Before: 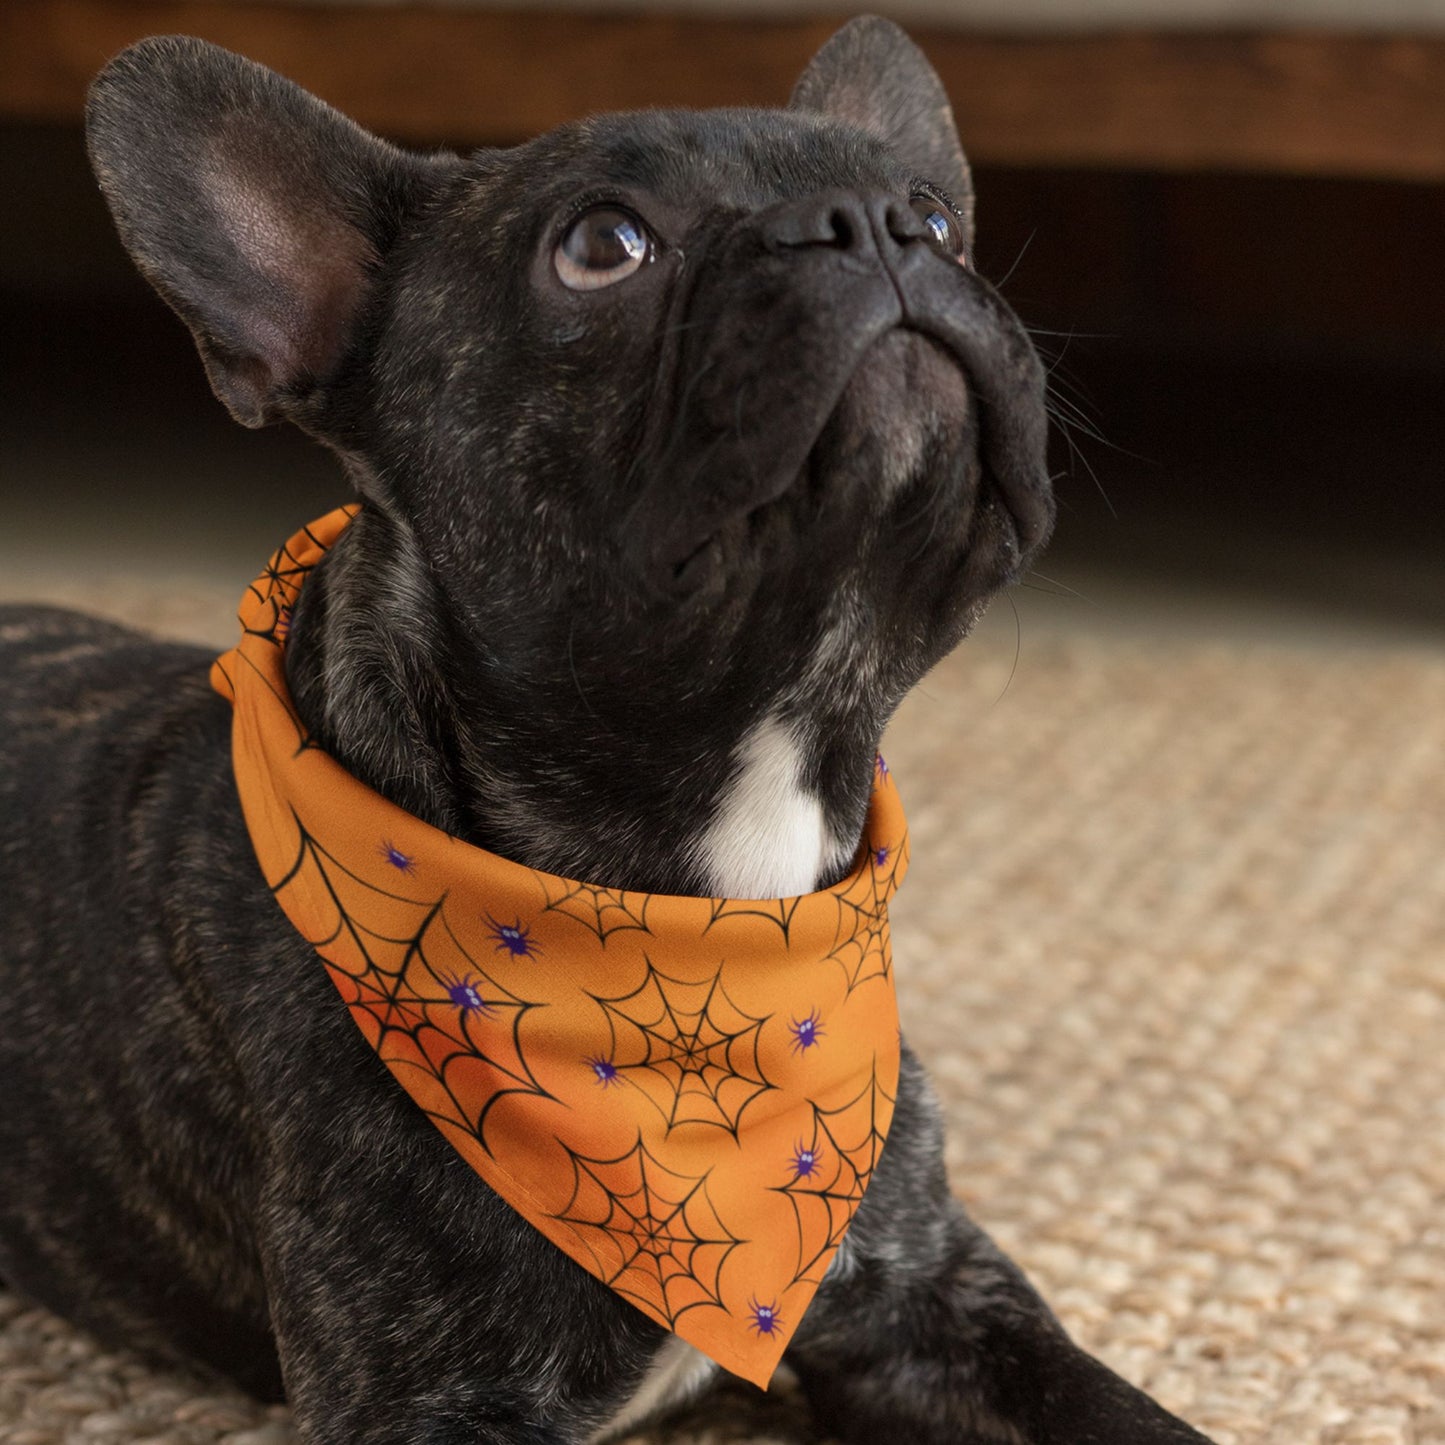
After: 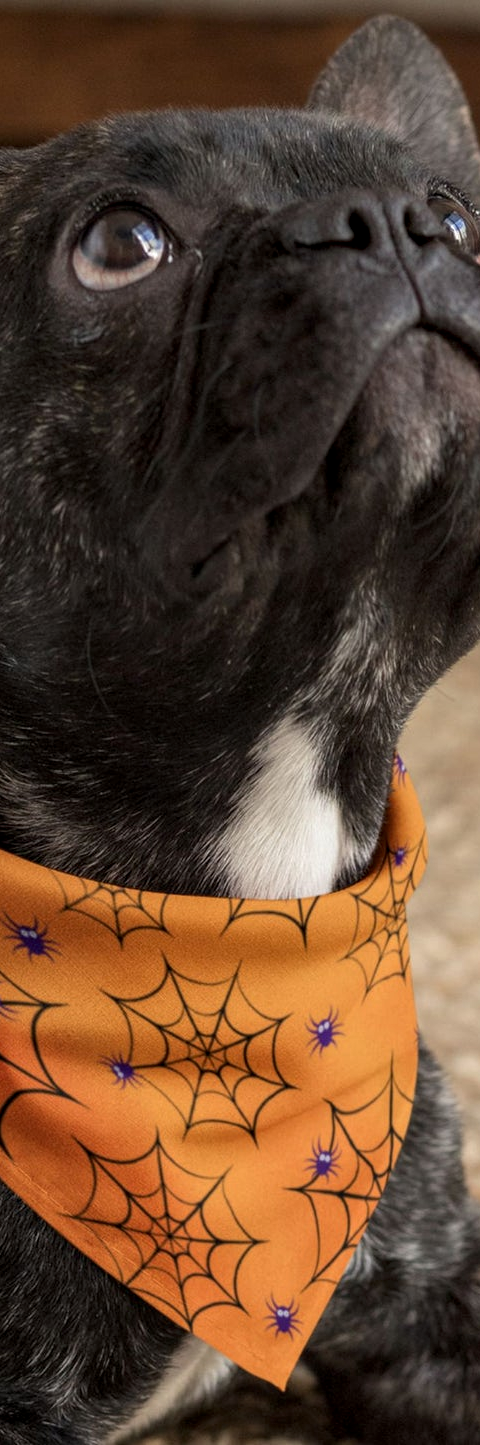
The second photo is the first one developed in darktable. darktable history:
local contrast: detail 130%
crop: left 33.36%, right 33.36%
